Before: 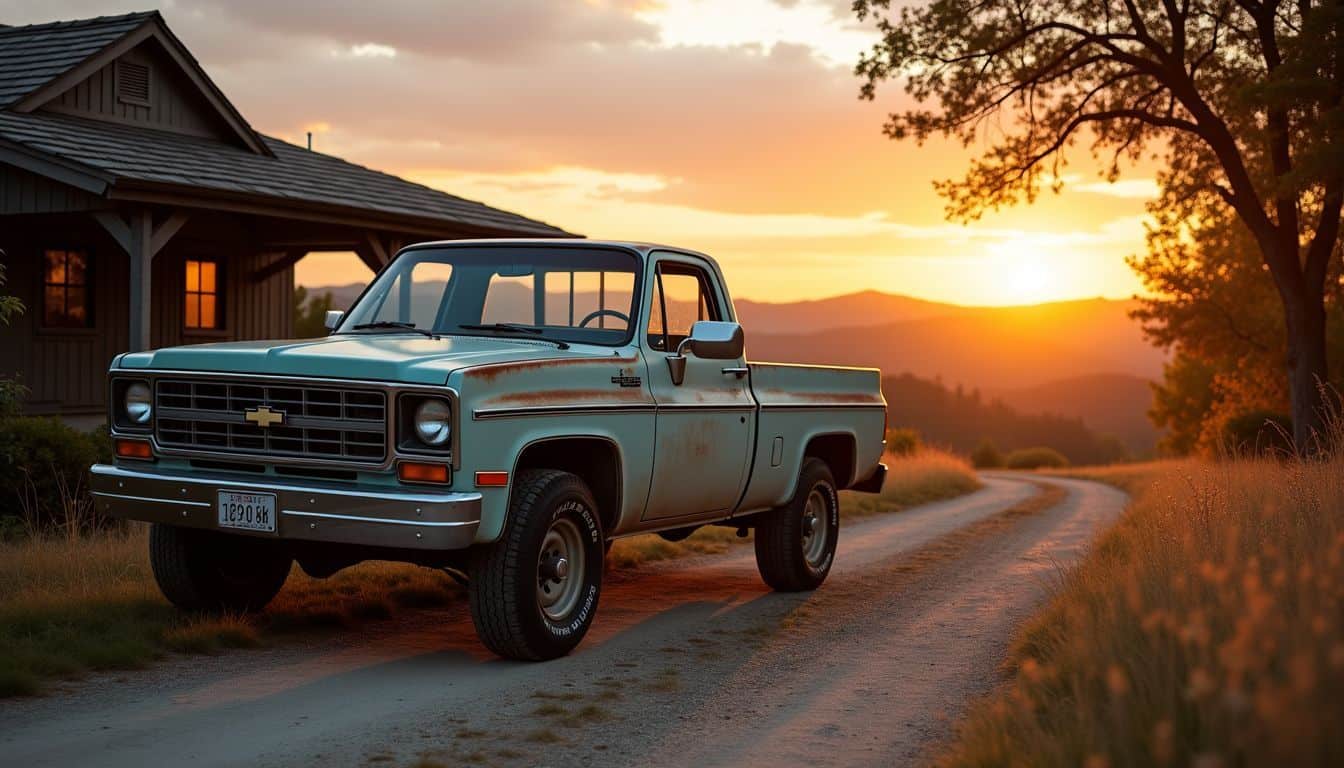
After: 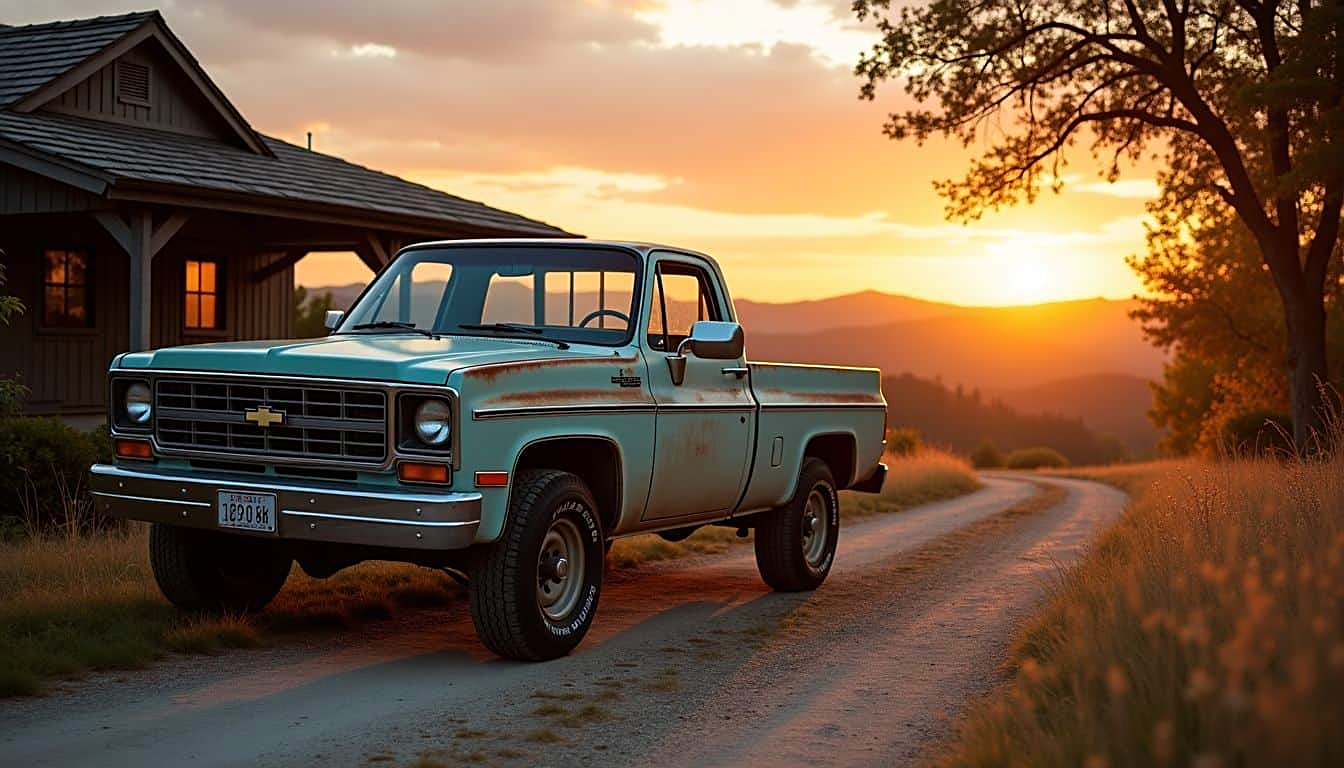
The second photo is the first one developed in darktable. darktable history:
color calibration: illuminant same as pipeline (D50), adaptation XYZ, x 0.346, y 0.358, temperature 5023.71 K
sharpen: on, module defaults
velvia: on, module defaults
